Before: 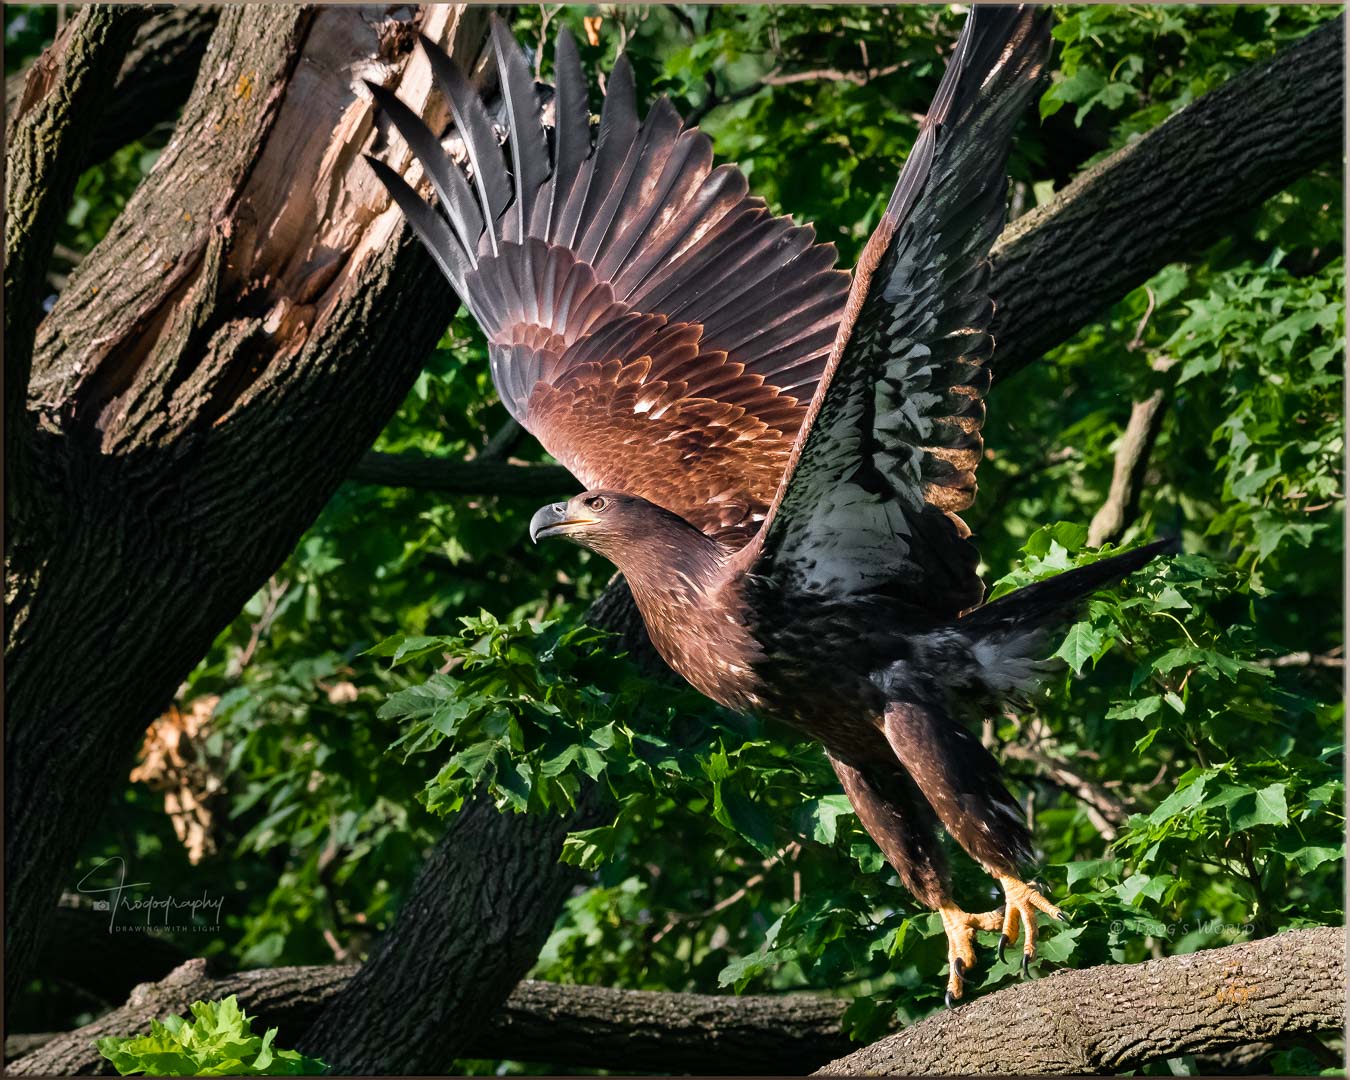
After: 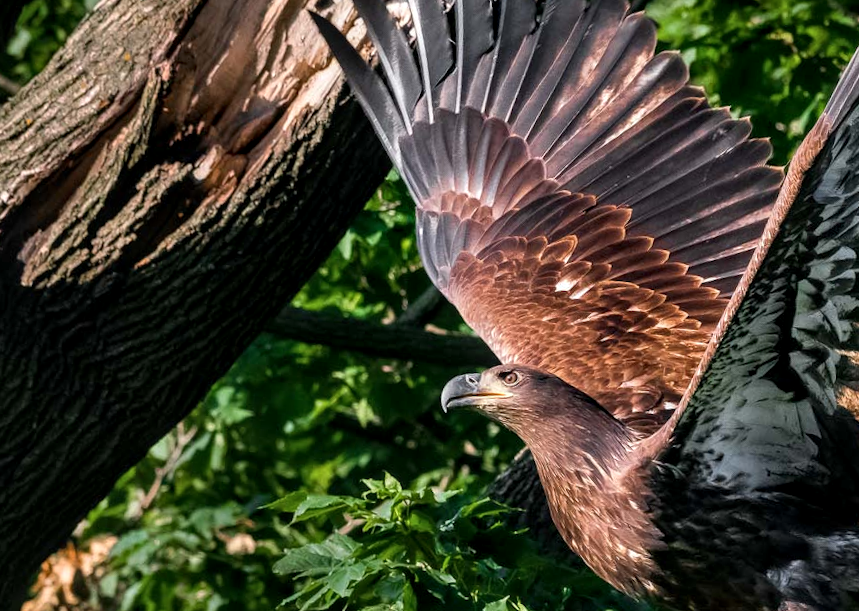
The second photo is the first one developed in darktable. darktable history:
local contrast: detail 130%
crop and rotate: angle -4.99°, left 2.122%, top 6.945%, right 27.566%, bottom 30.519%
